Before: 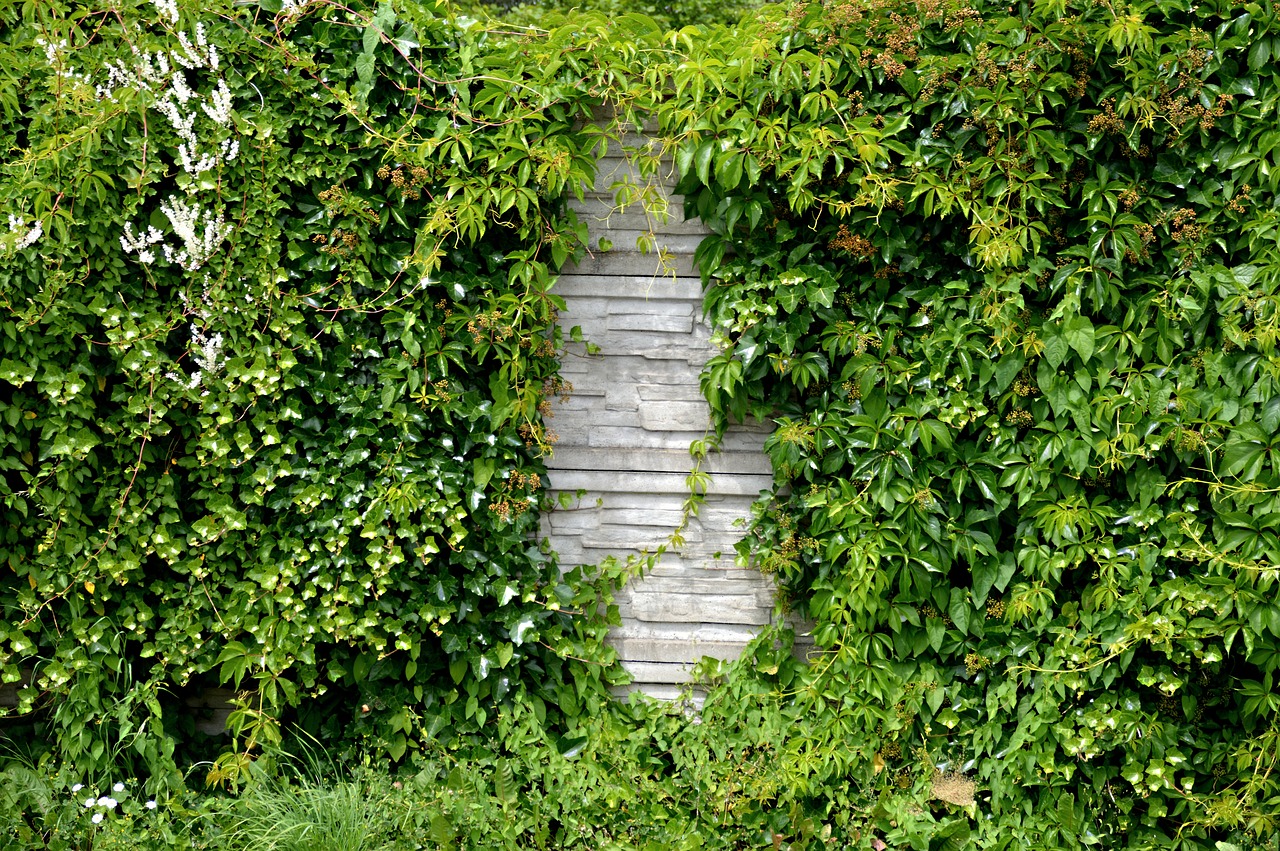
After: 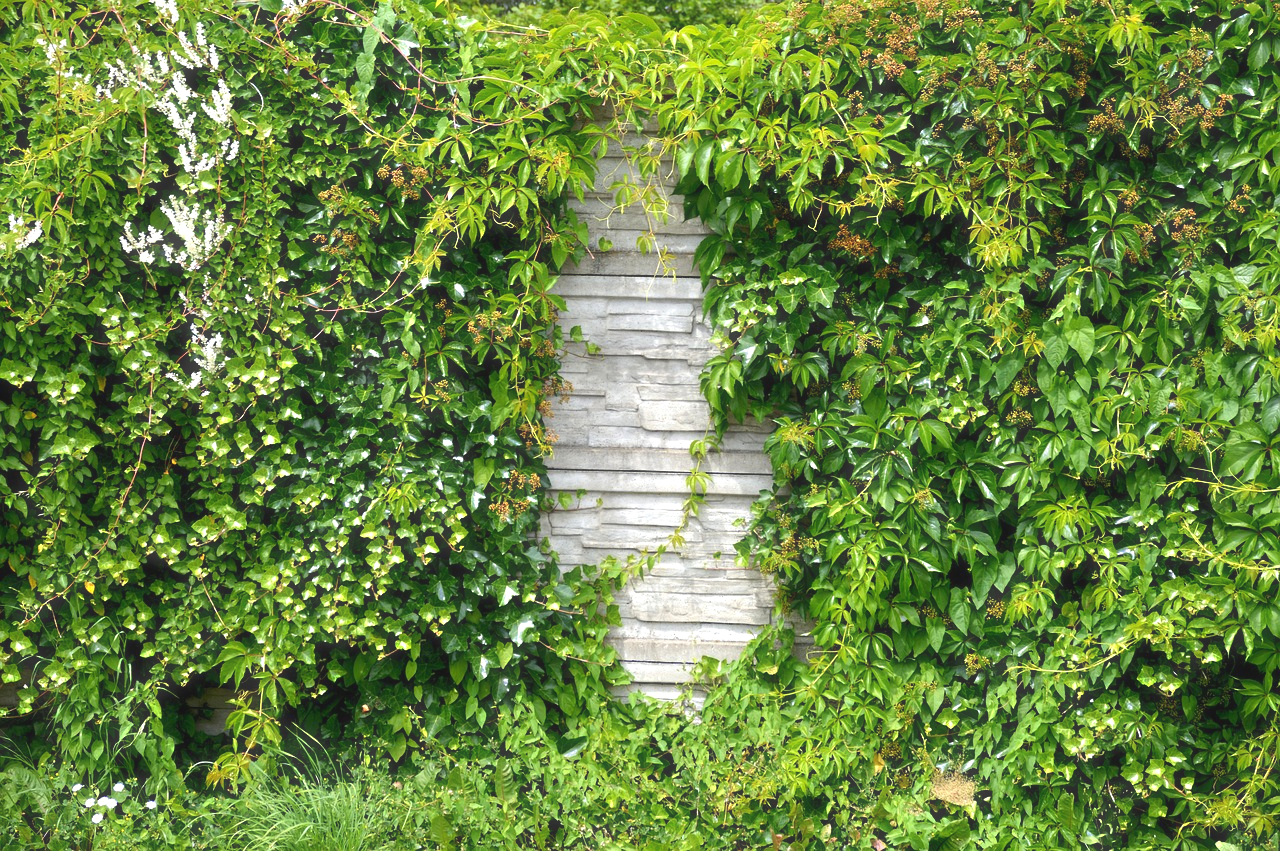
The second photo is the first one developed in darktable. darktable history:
rgb curve: curves: ch0 [(0, 0) (0.093, 0.159) (0.241, 0.265) (0.414, 0.42) (1, 1)], compensate middle gray true, preserve colors basic power
haze removal: strength -0.05
exposure: black level correction 0, exposure 0.5 EV, compensate exposure bias true, compensate highlight preservation false
contrast brightness saturation: contrast -0.11
